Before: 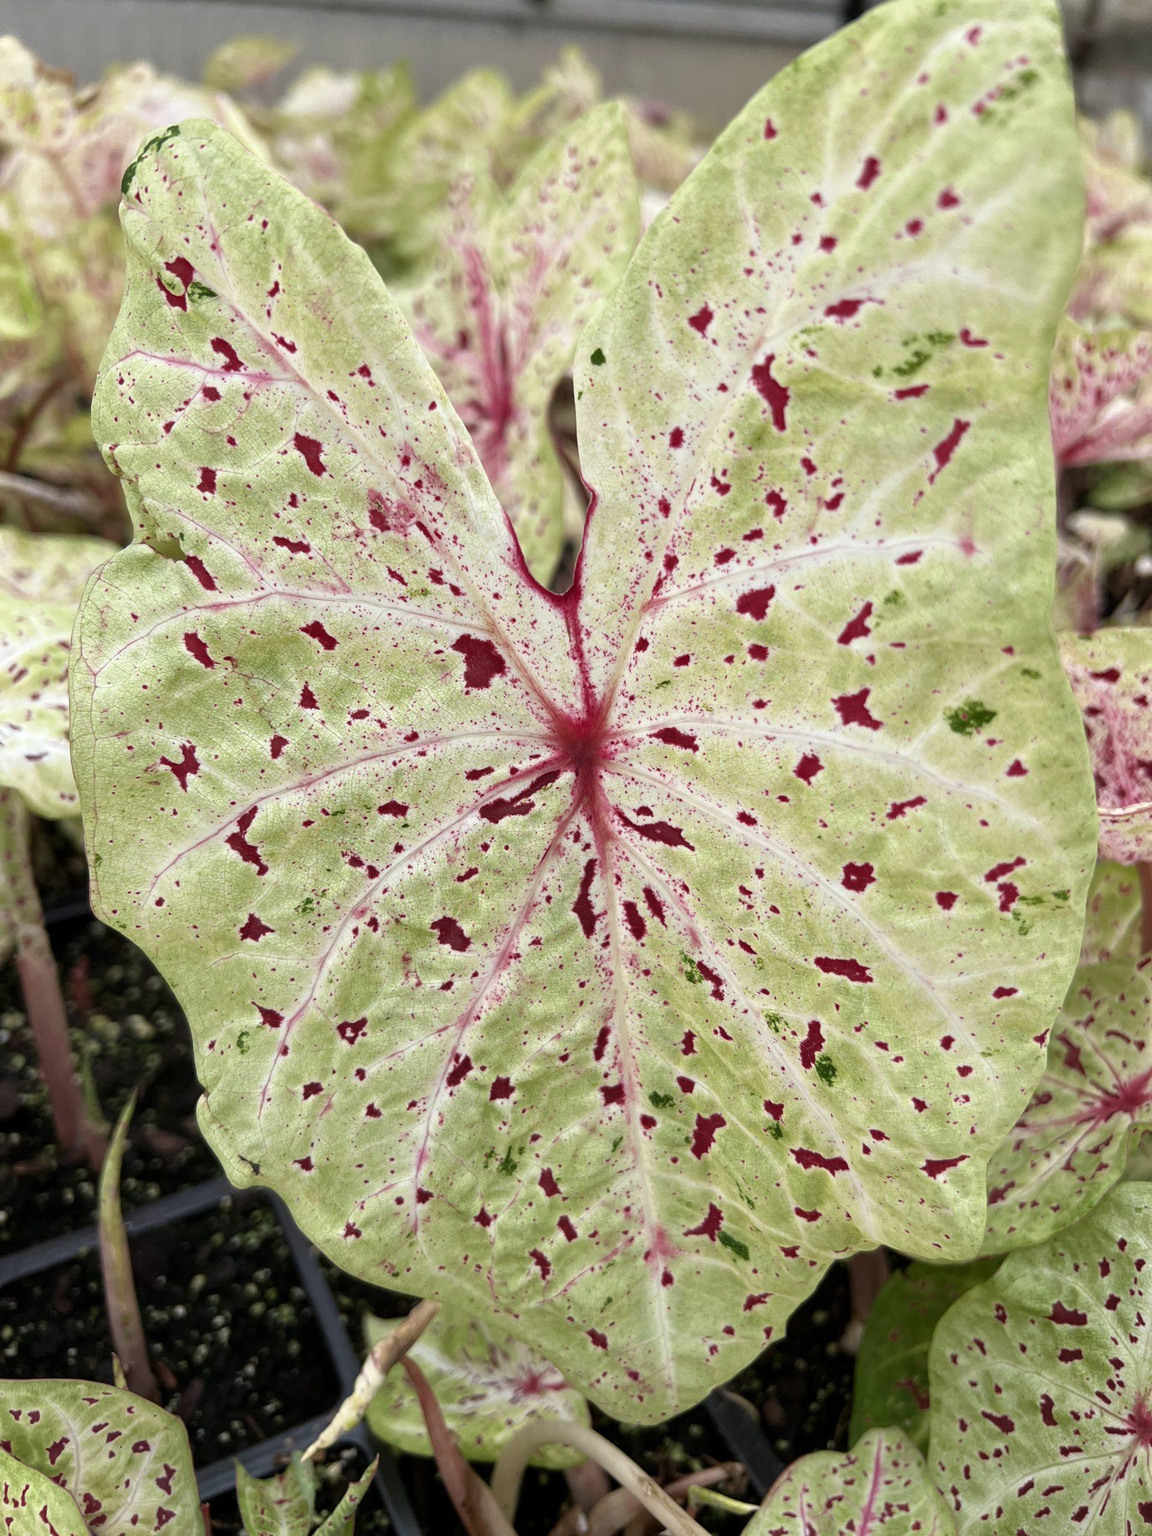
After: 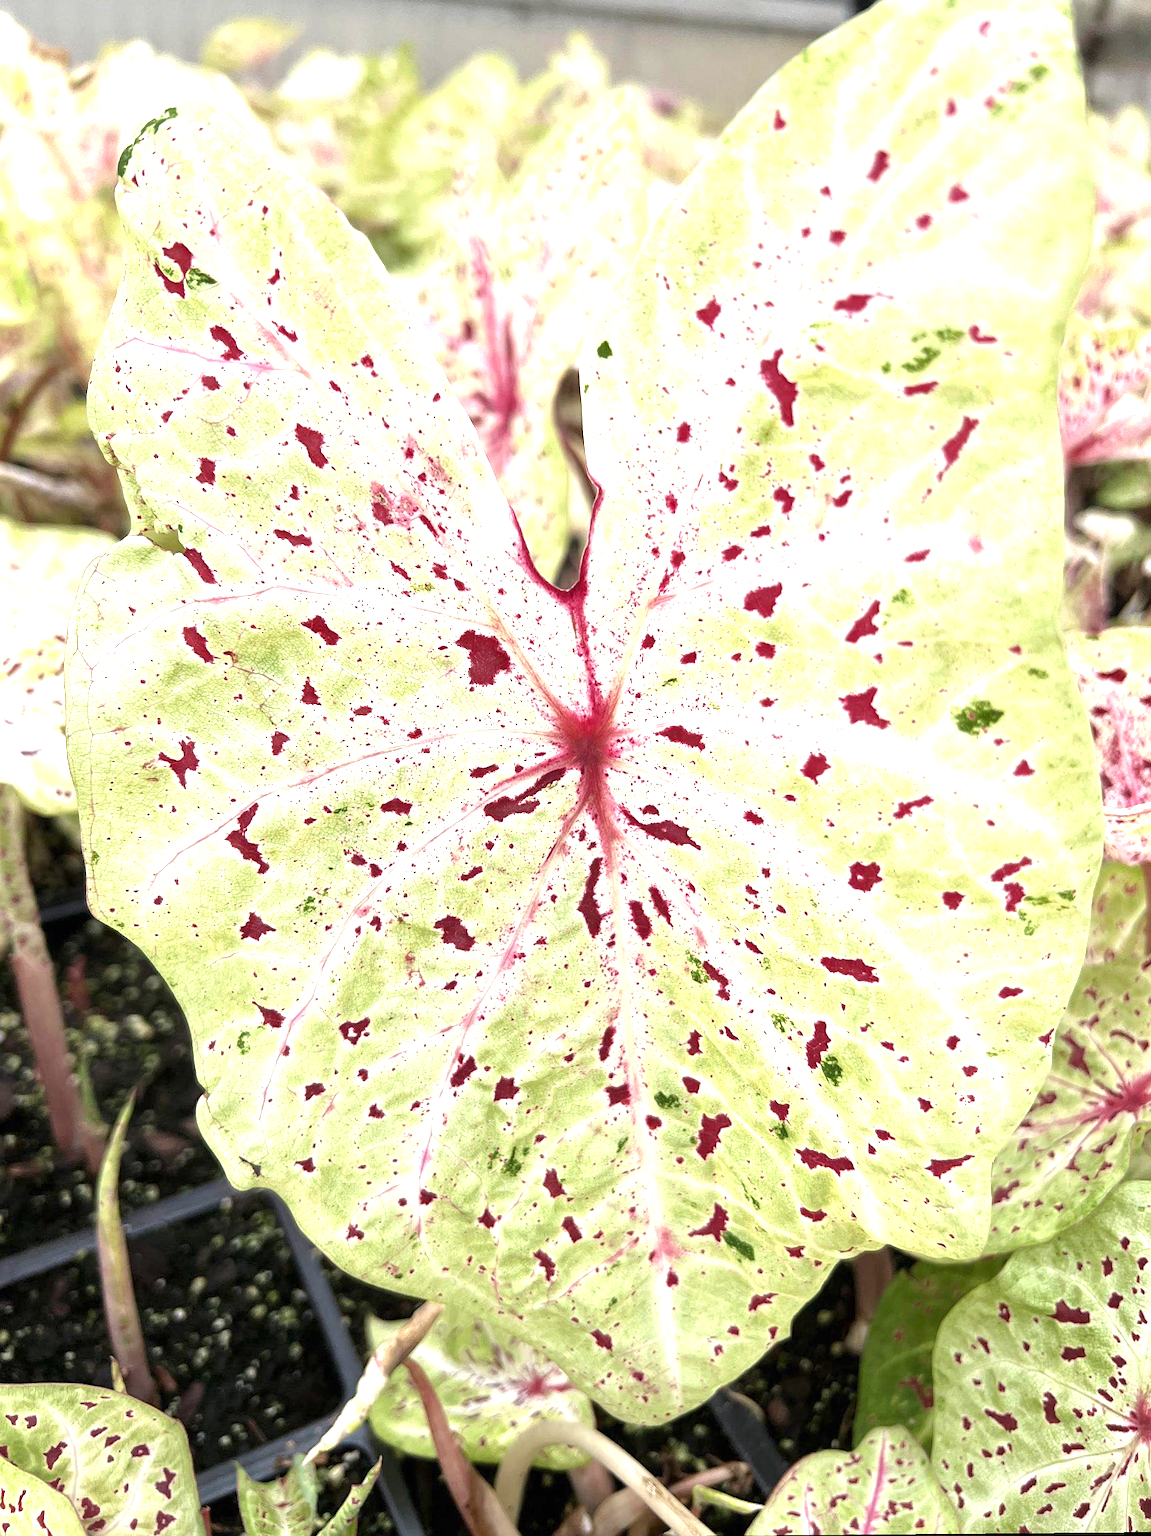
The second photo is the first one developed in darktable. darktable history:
exposure: black level correction 0, exposure 1.2 EV, compensate exposure bias true, compensate highlight preservation false
sharpen: radius 1.272, amount 0.305, threshold 0
rotate and perspective: rotation 0.174°, lens shift (vertical) 0.013, lens shift (horizontal) 0.019, shear 0.001, automatic cropping original format, crop left 0.007, crop right 0.991, crop top 0.016, crop bottom 0.997
